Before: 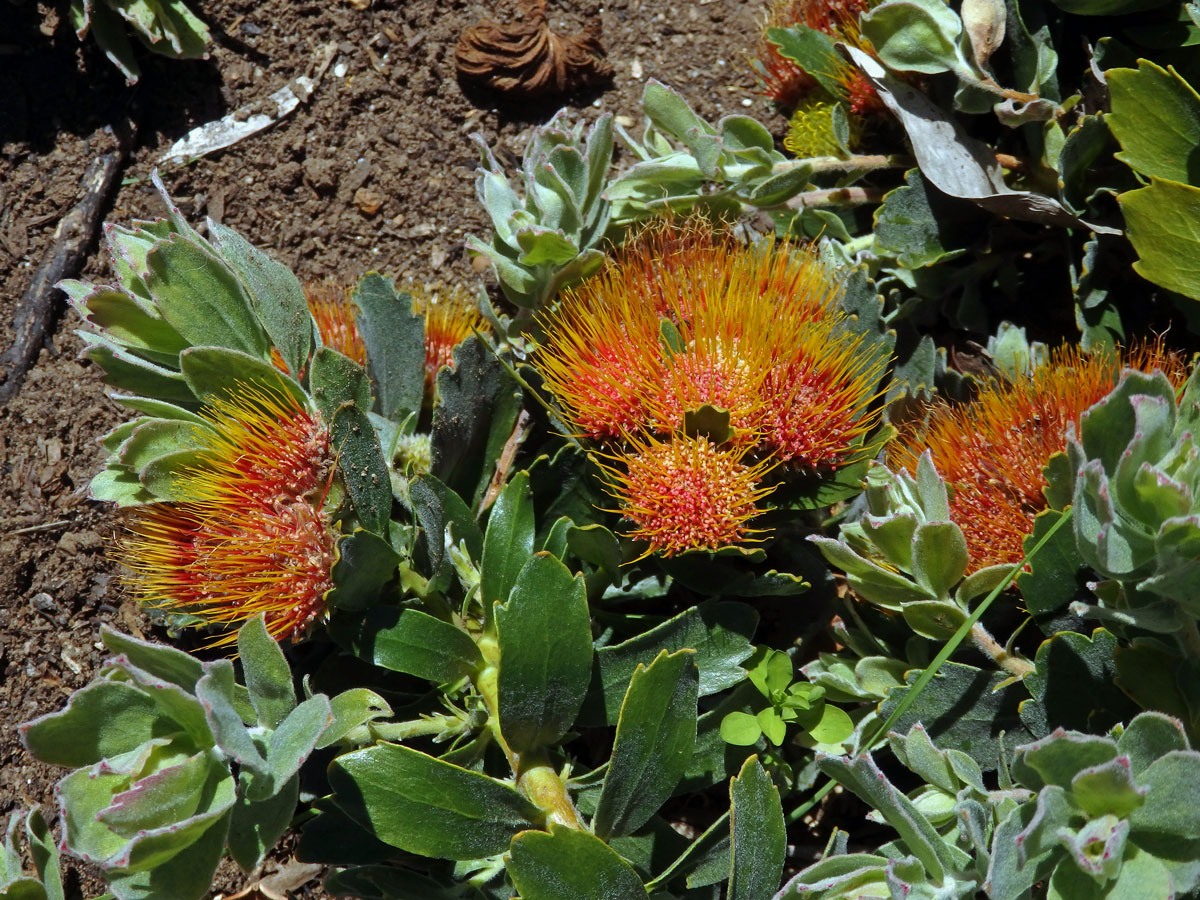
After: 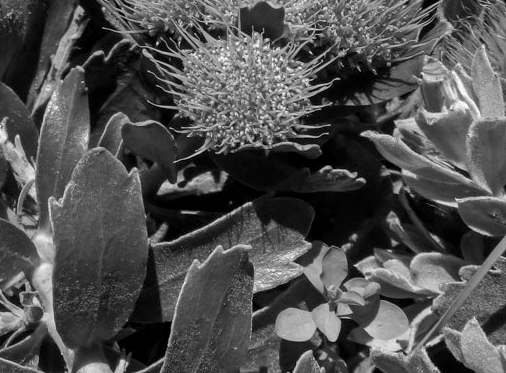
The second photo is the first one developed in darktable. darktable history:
local contrast: on, module defaults
crop: left 37.123%, top 45%, right 20.638%, bottom 13.445%
shadows and highlights: shadows 24.91, highlights -25.91
color calibration: output gray [0.714, 0.278, 0, 0], illuminant as shot in camera, x 0.37, y 0.382, temperature 4314.48 K
